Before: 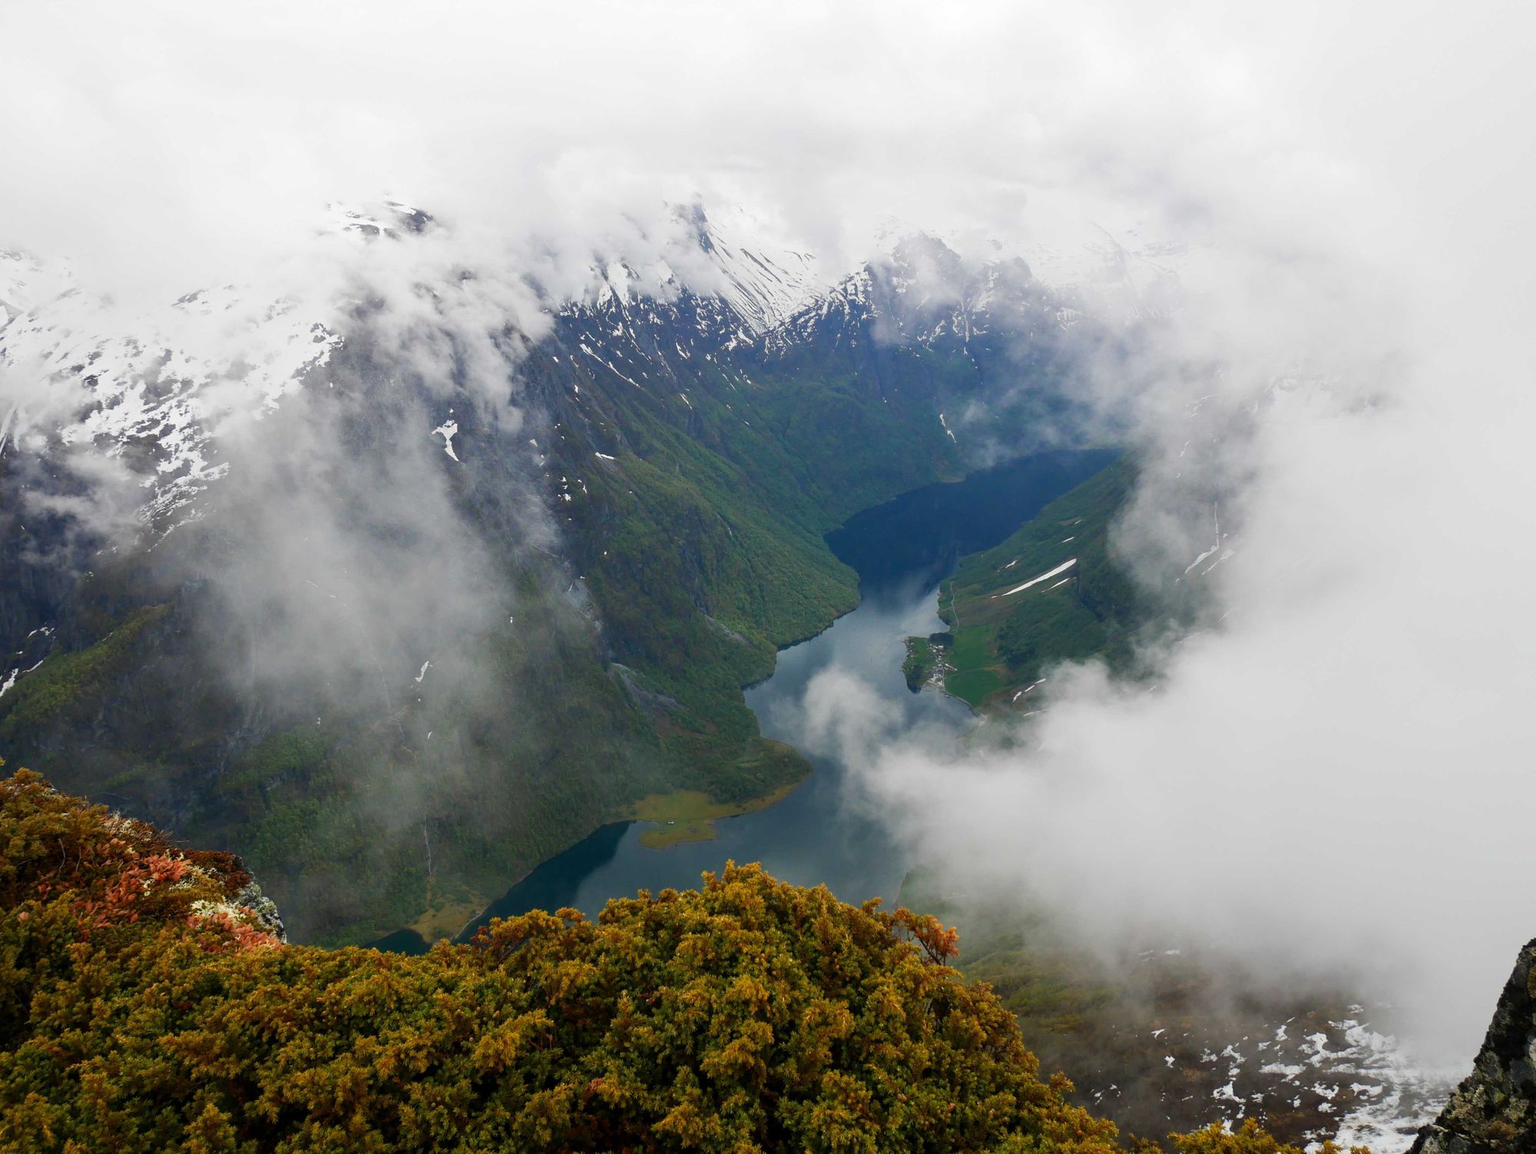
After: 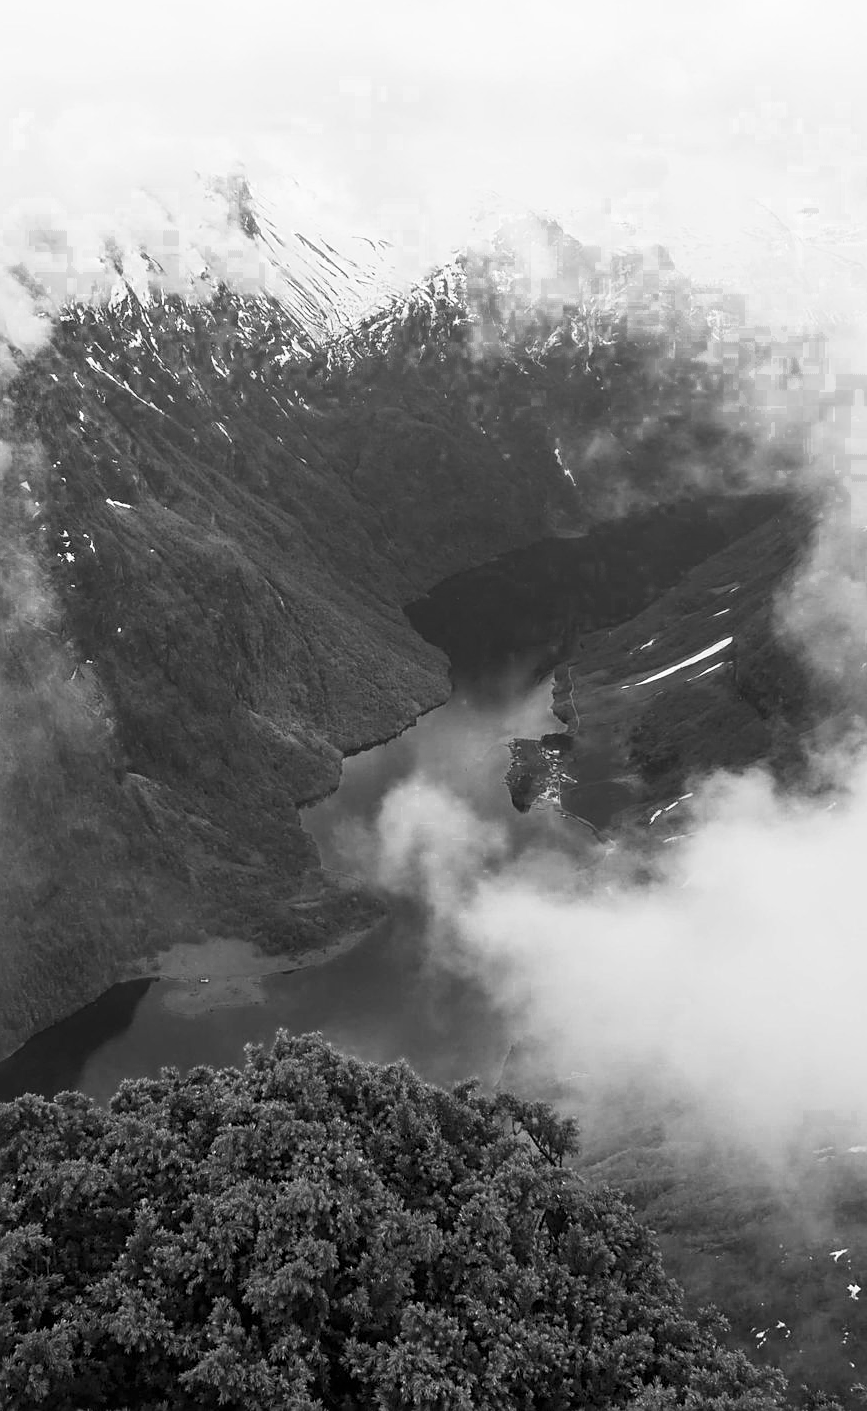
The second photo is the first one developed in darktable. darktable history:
crop: left 33.452%, top 6.025%, right 23.155%
contrast brightness saturation: contrast 0.2, brightness 0.16, saturation 0.22
sharpen: on, module defaults
color correction: highlights a* -0.137, highlights b* 0.137
color zones: curves: ch0 [(0.002, 0.589) (0.107, 0.484) (0.146, 0.249) (0.217, 0.352) (0.309, 0.525) (0.39, 0.404) (0.455, 0.169) (0.597, 0.055) (0.724, 0.212) (0.775, 0.691) (0.869, 0.571) (1, 0.587)]; ch1 [(0, 0) (0.143, 0) (0.286, 0) (0.429, 0) (0.571, 0) (0.714, 0) (0.857, 0)]
